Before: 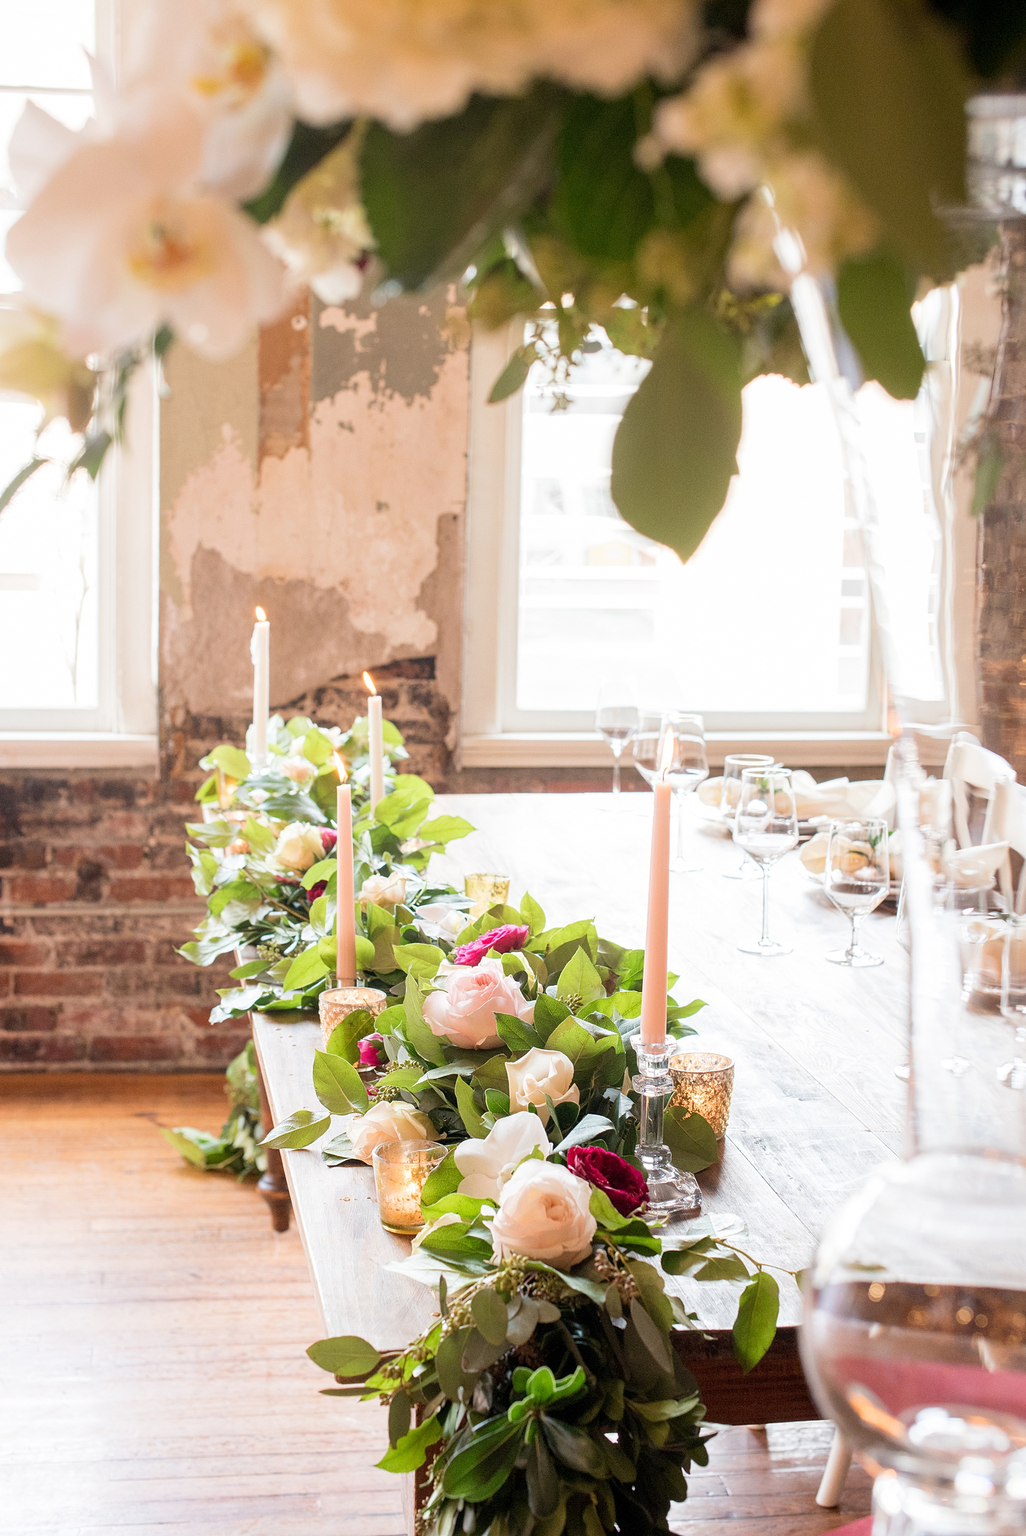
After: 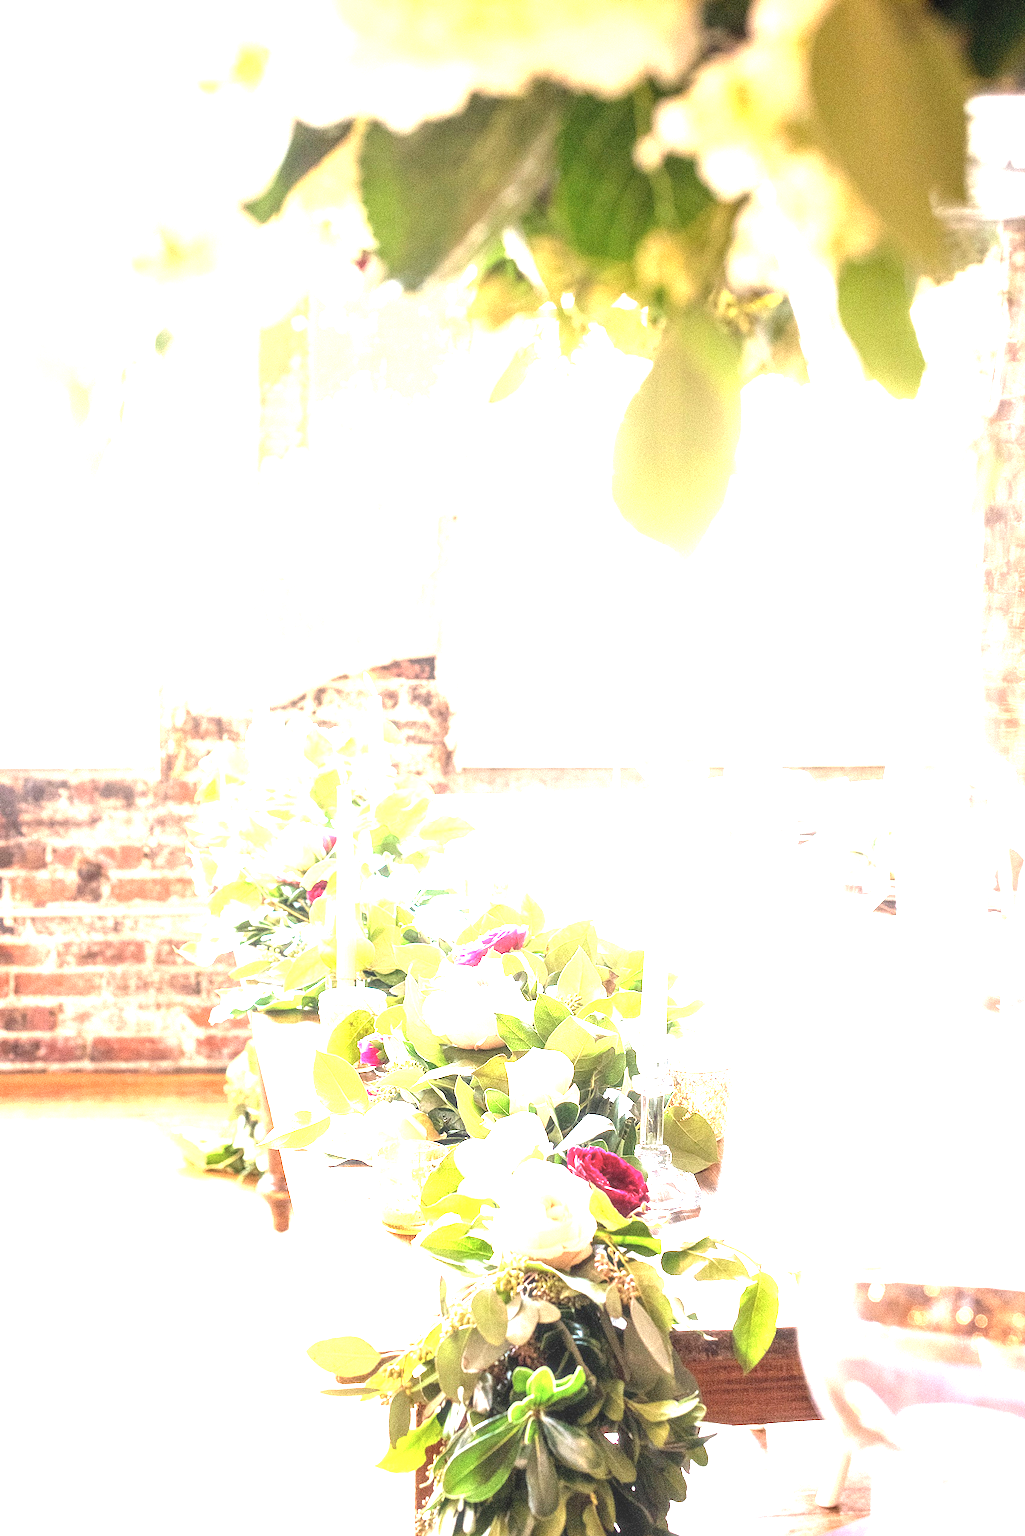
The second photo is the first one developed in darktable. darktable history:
exposure: exposure 2.207 EV, compensate highlight preservation false
haze removal: strength -0.05
local contrast: on, module defaults
